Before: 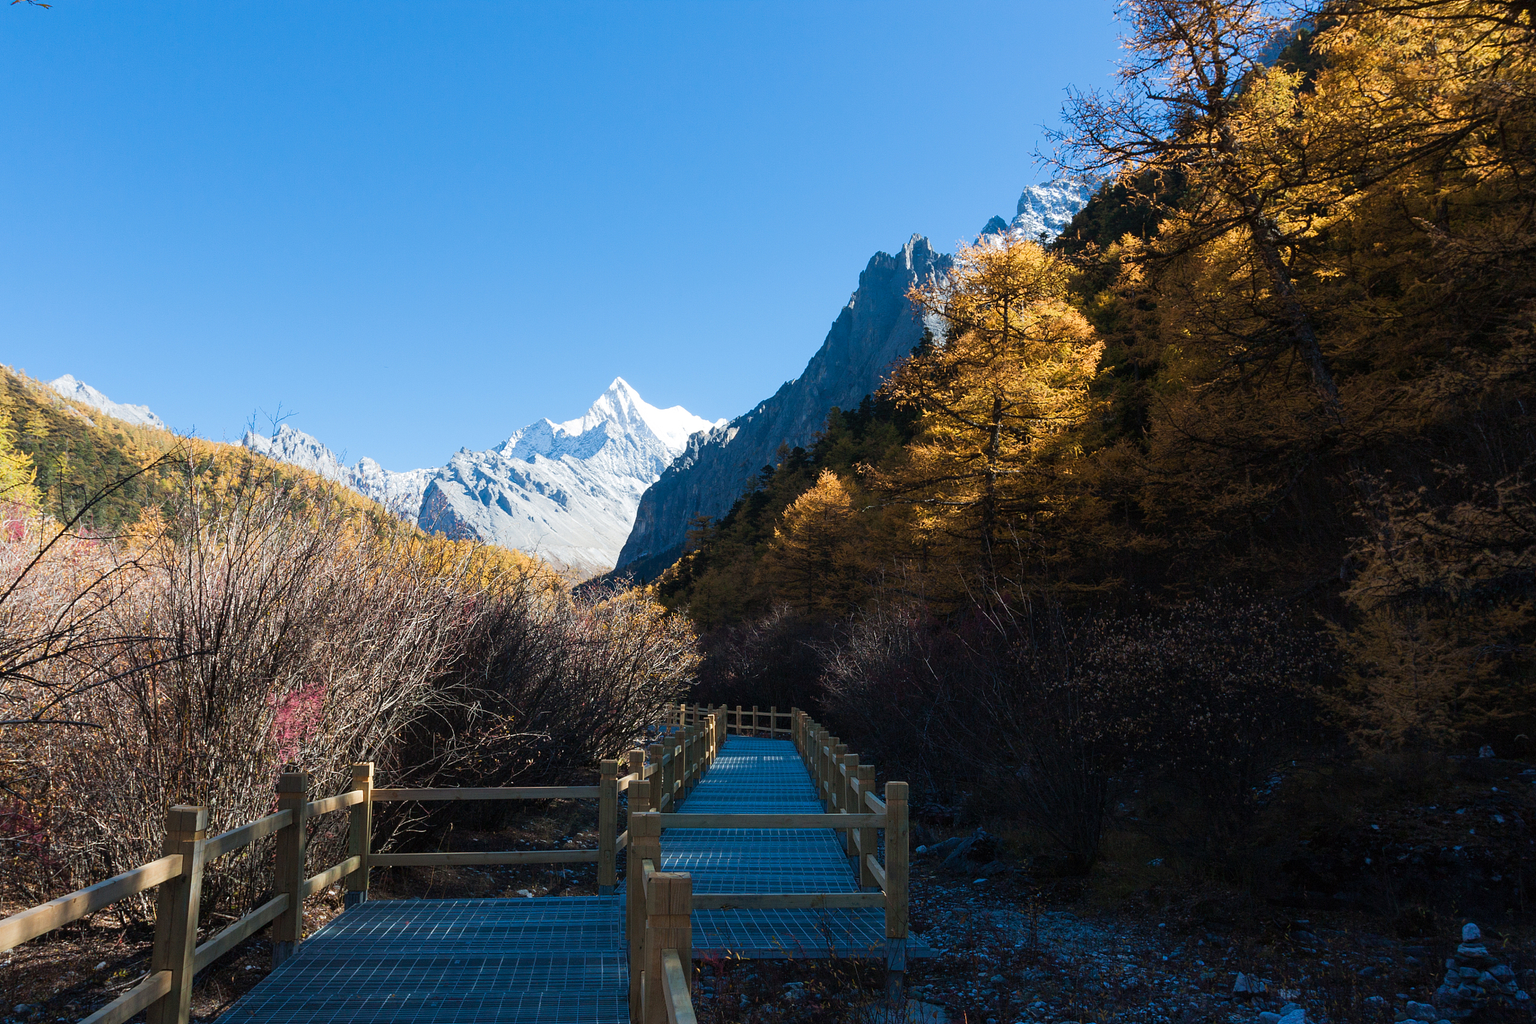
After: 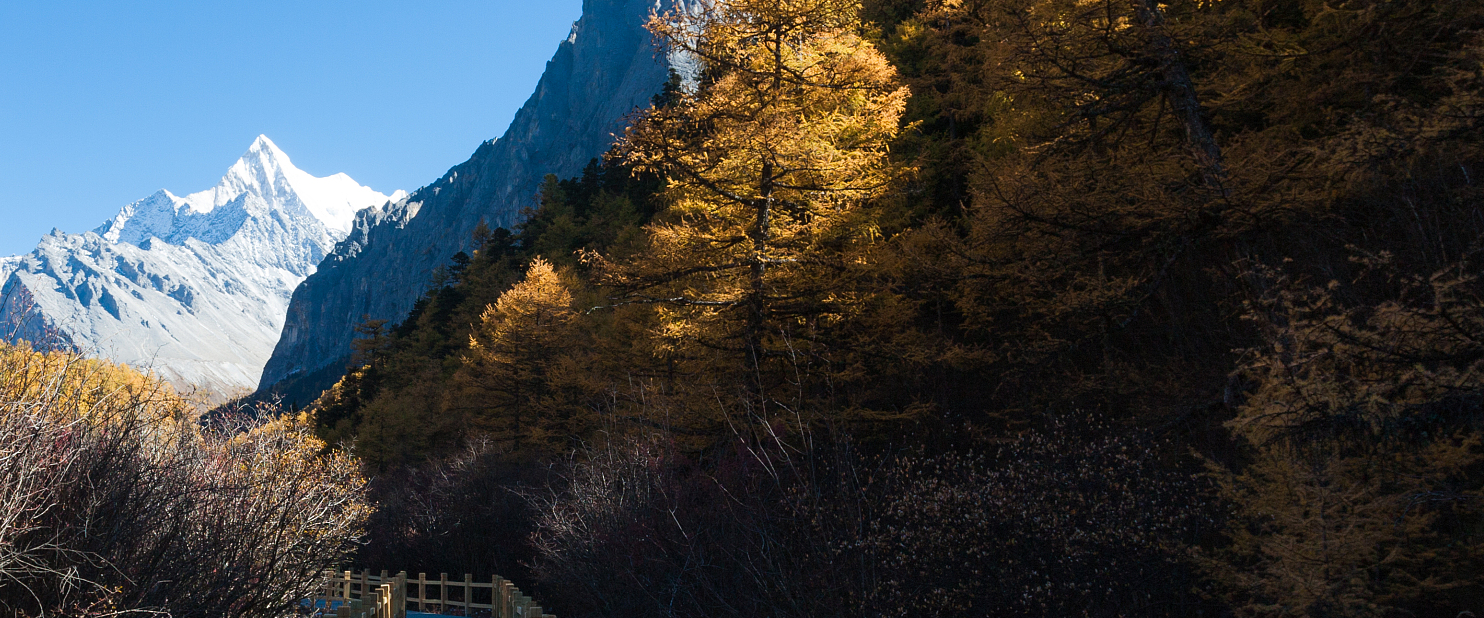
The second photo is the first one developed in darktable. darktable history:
crop and rotate: left 27.517%, top 26.97%, bottom 27.739%
